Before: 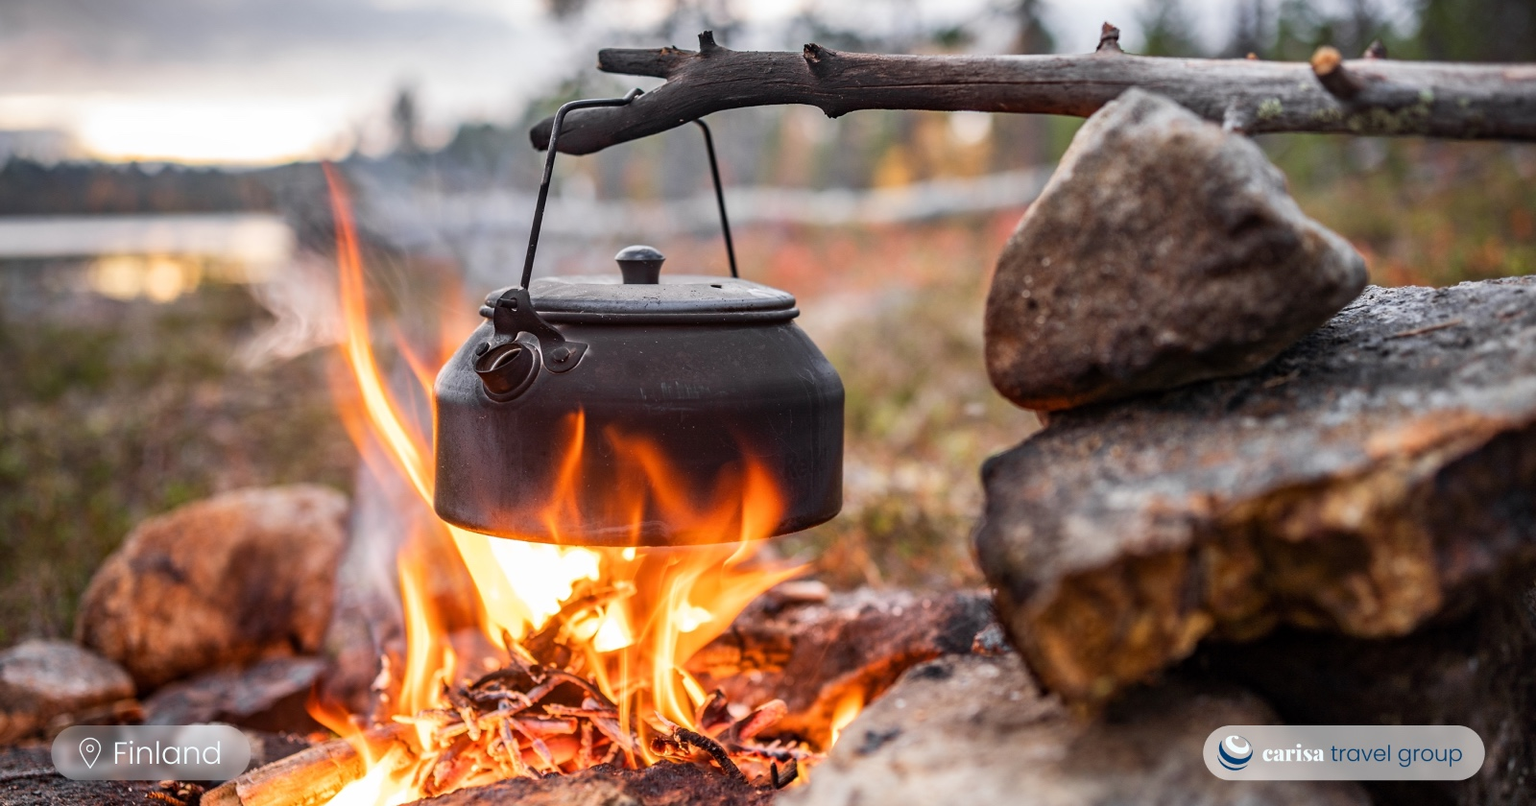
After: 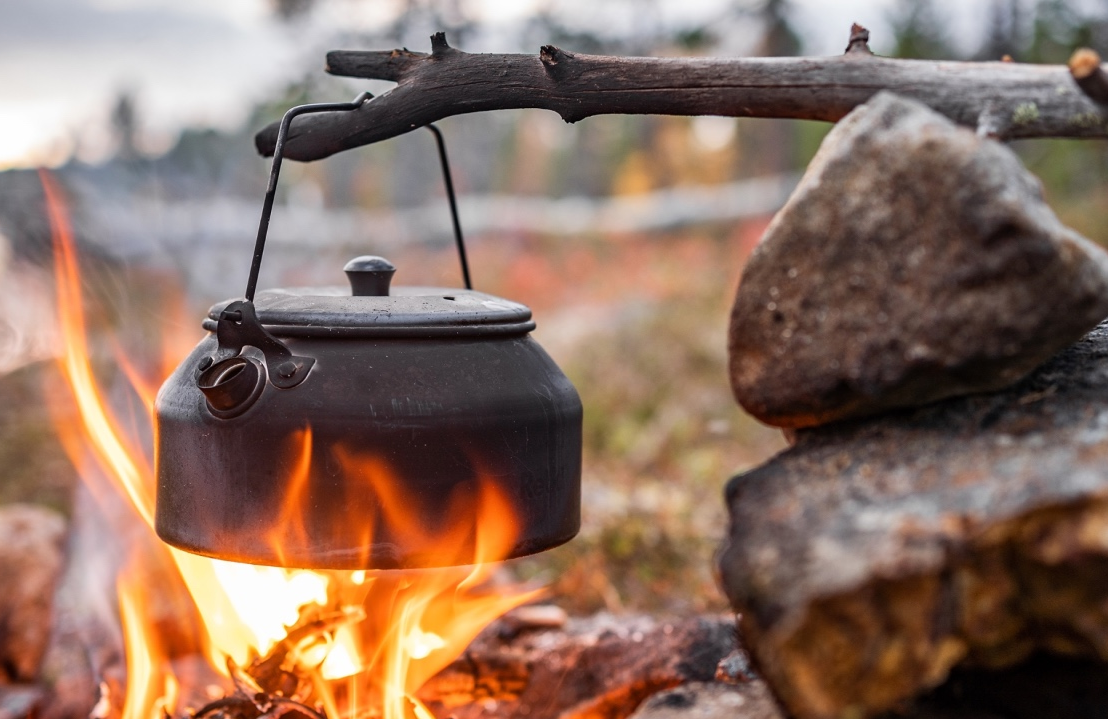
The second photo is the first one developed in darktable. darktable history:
crop: left 18.611%, right 12.112%, bottom 14.377%
